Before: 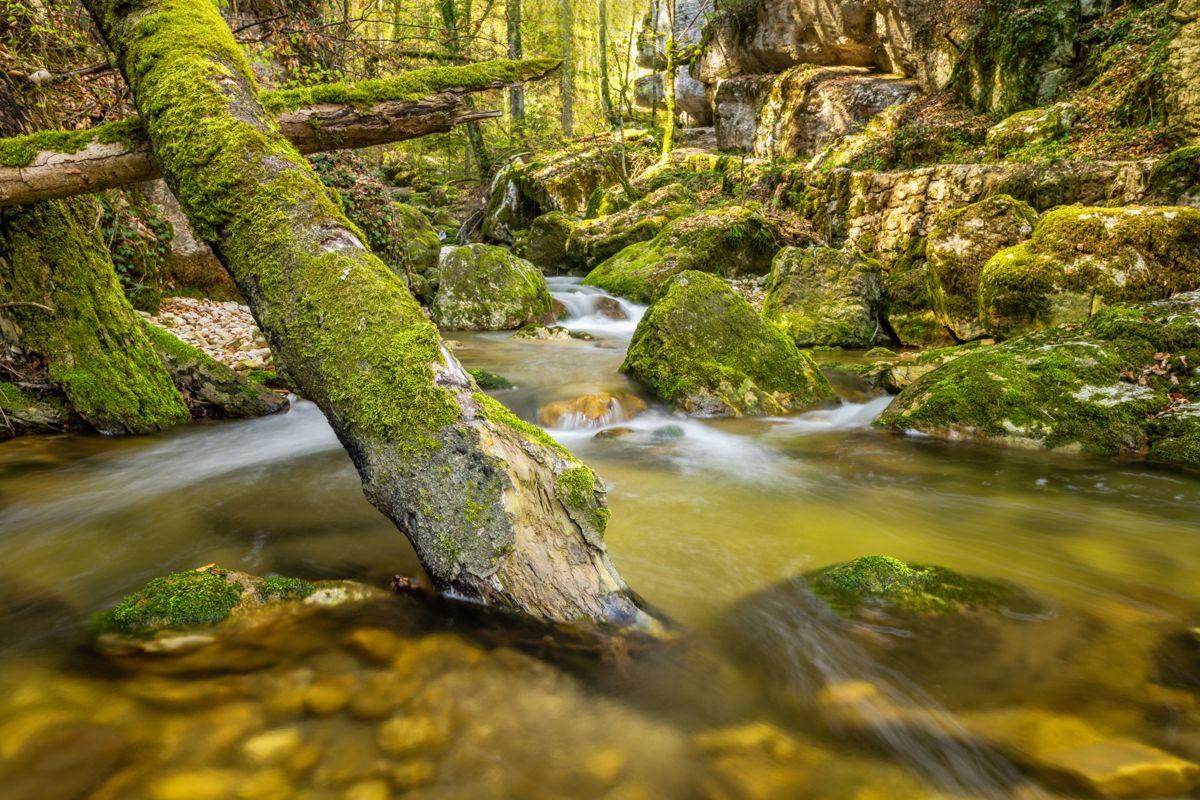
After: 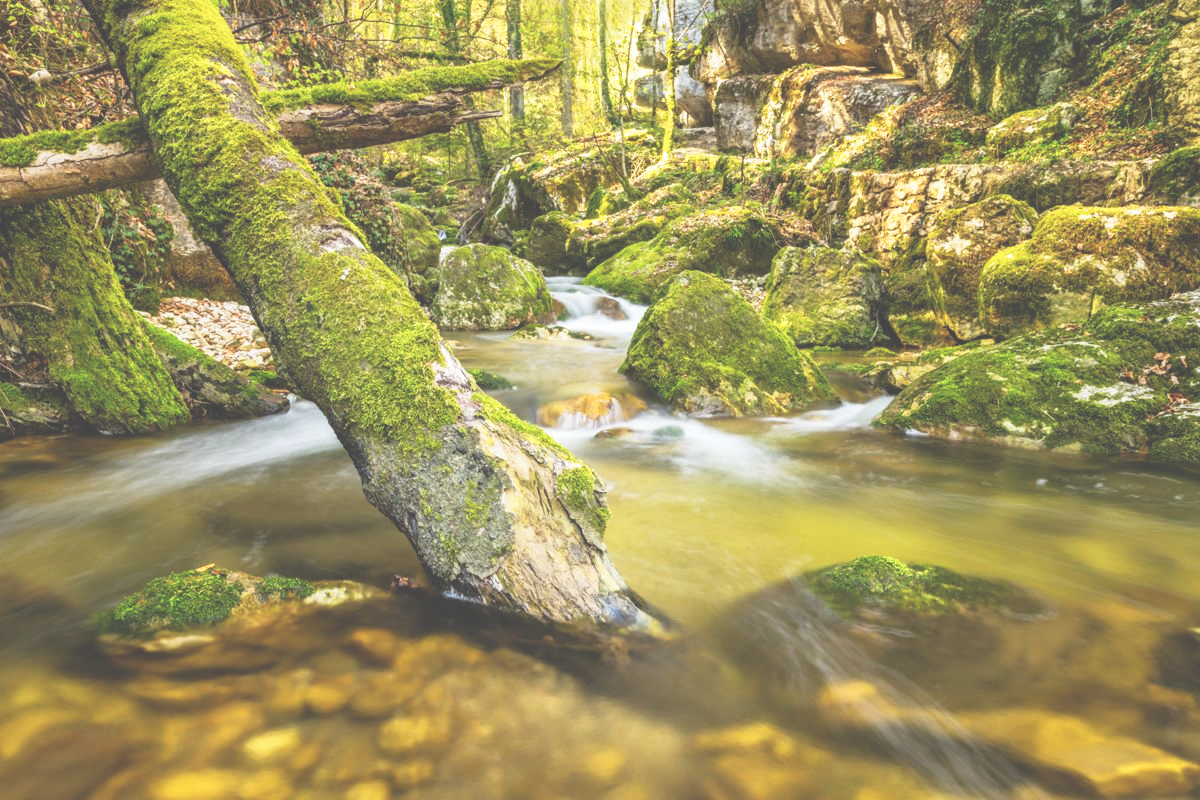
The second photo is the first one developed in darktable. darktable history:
exposure: black level correction -0.041, exposure 0.064 EV, compensate highlight preservation false
base curve: curves: ch0 [(0, 0) (0.579, 0.807) (1, 1)], preserve colors none
